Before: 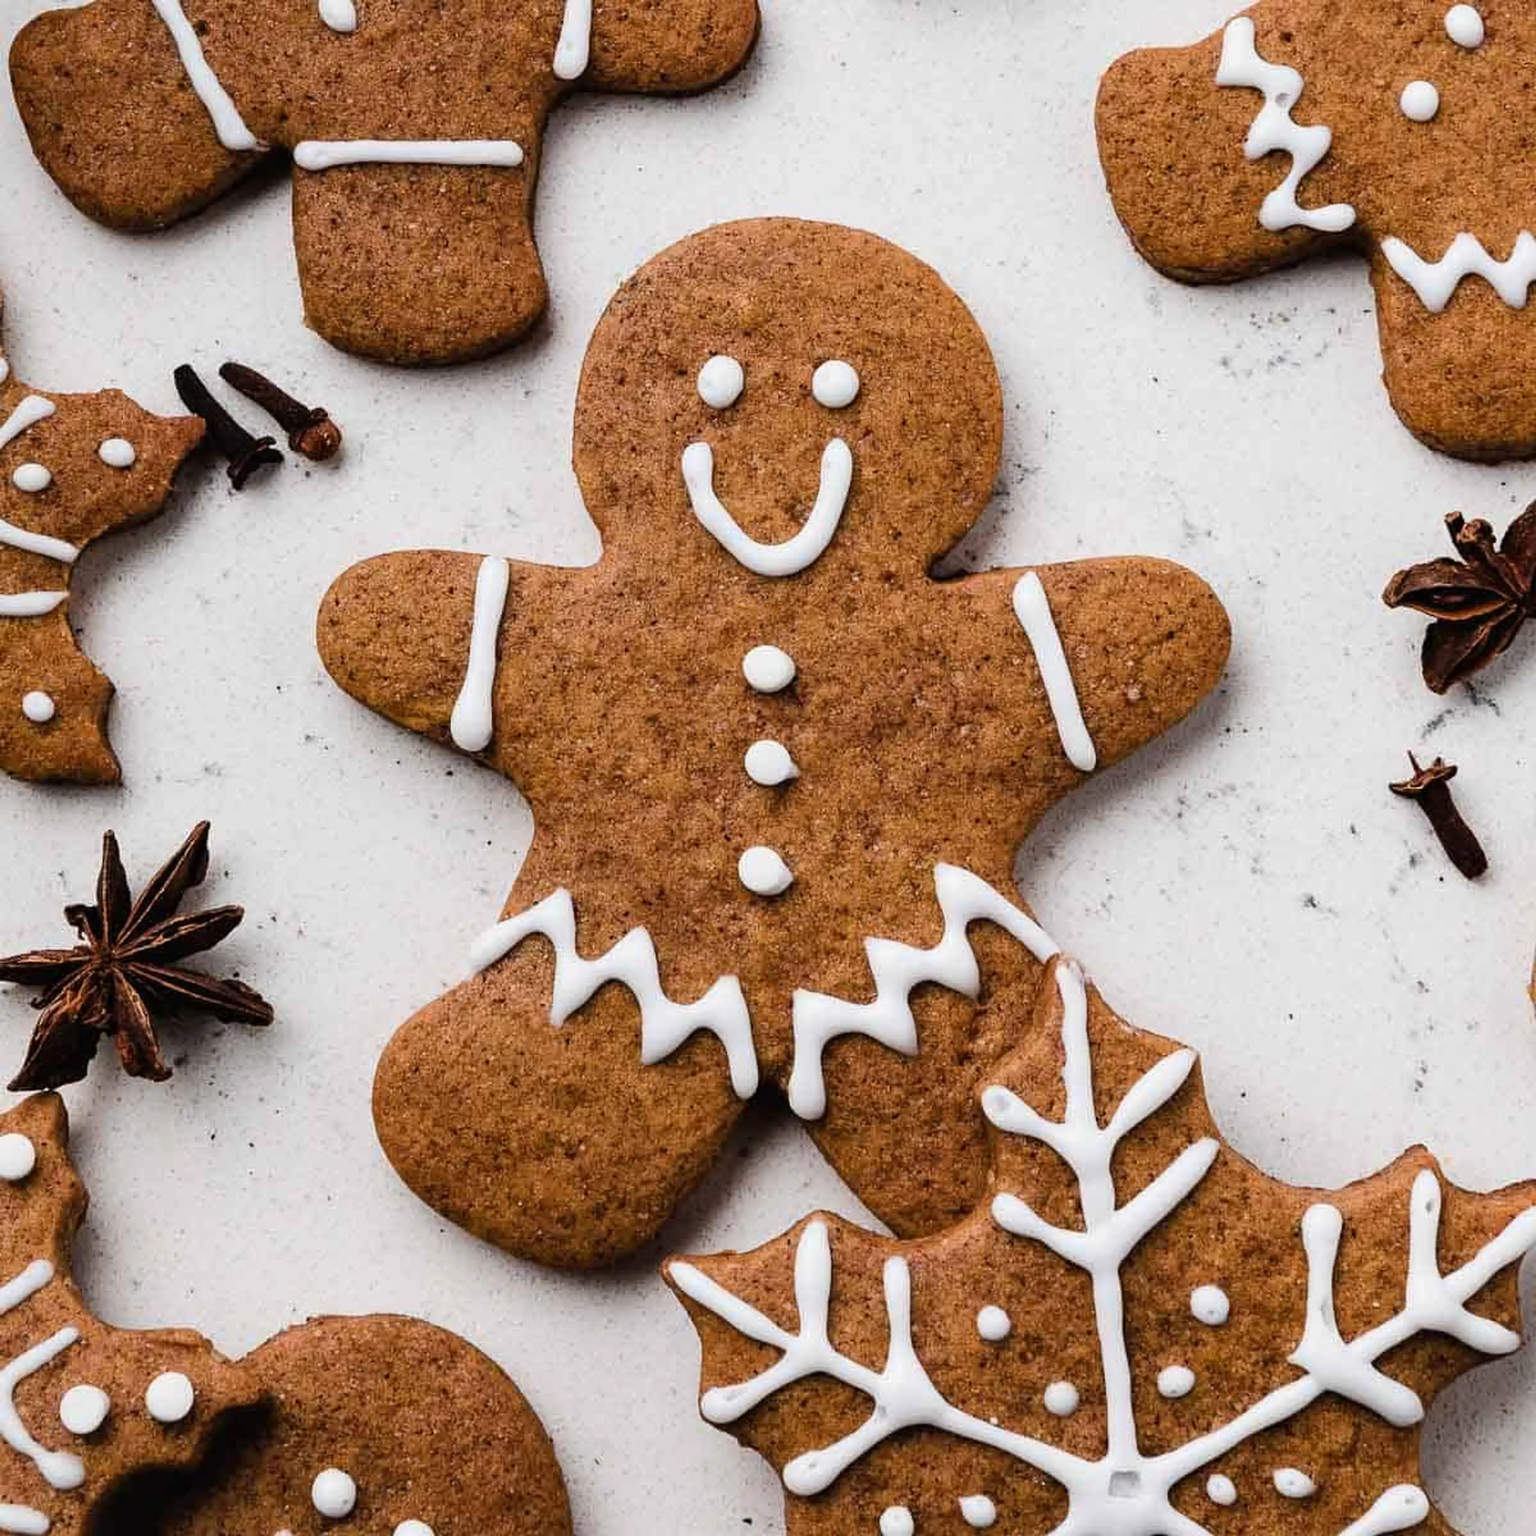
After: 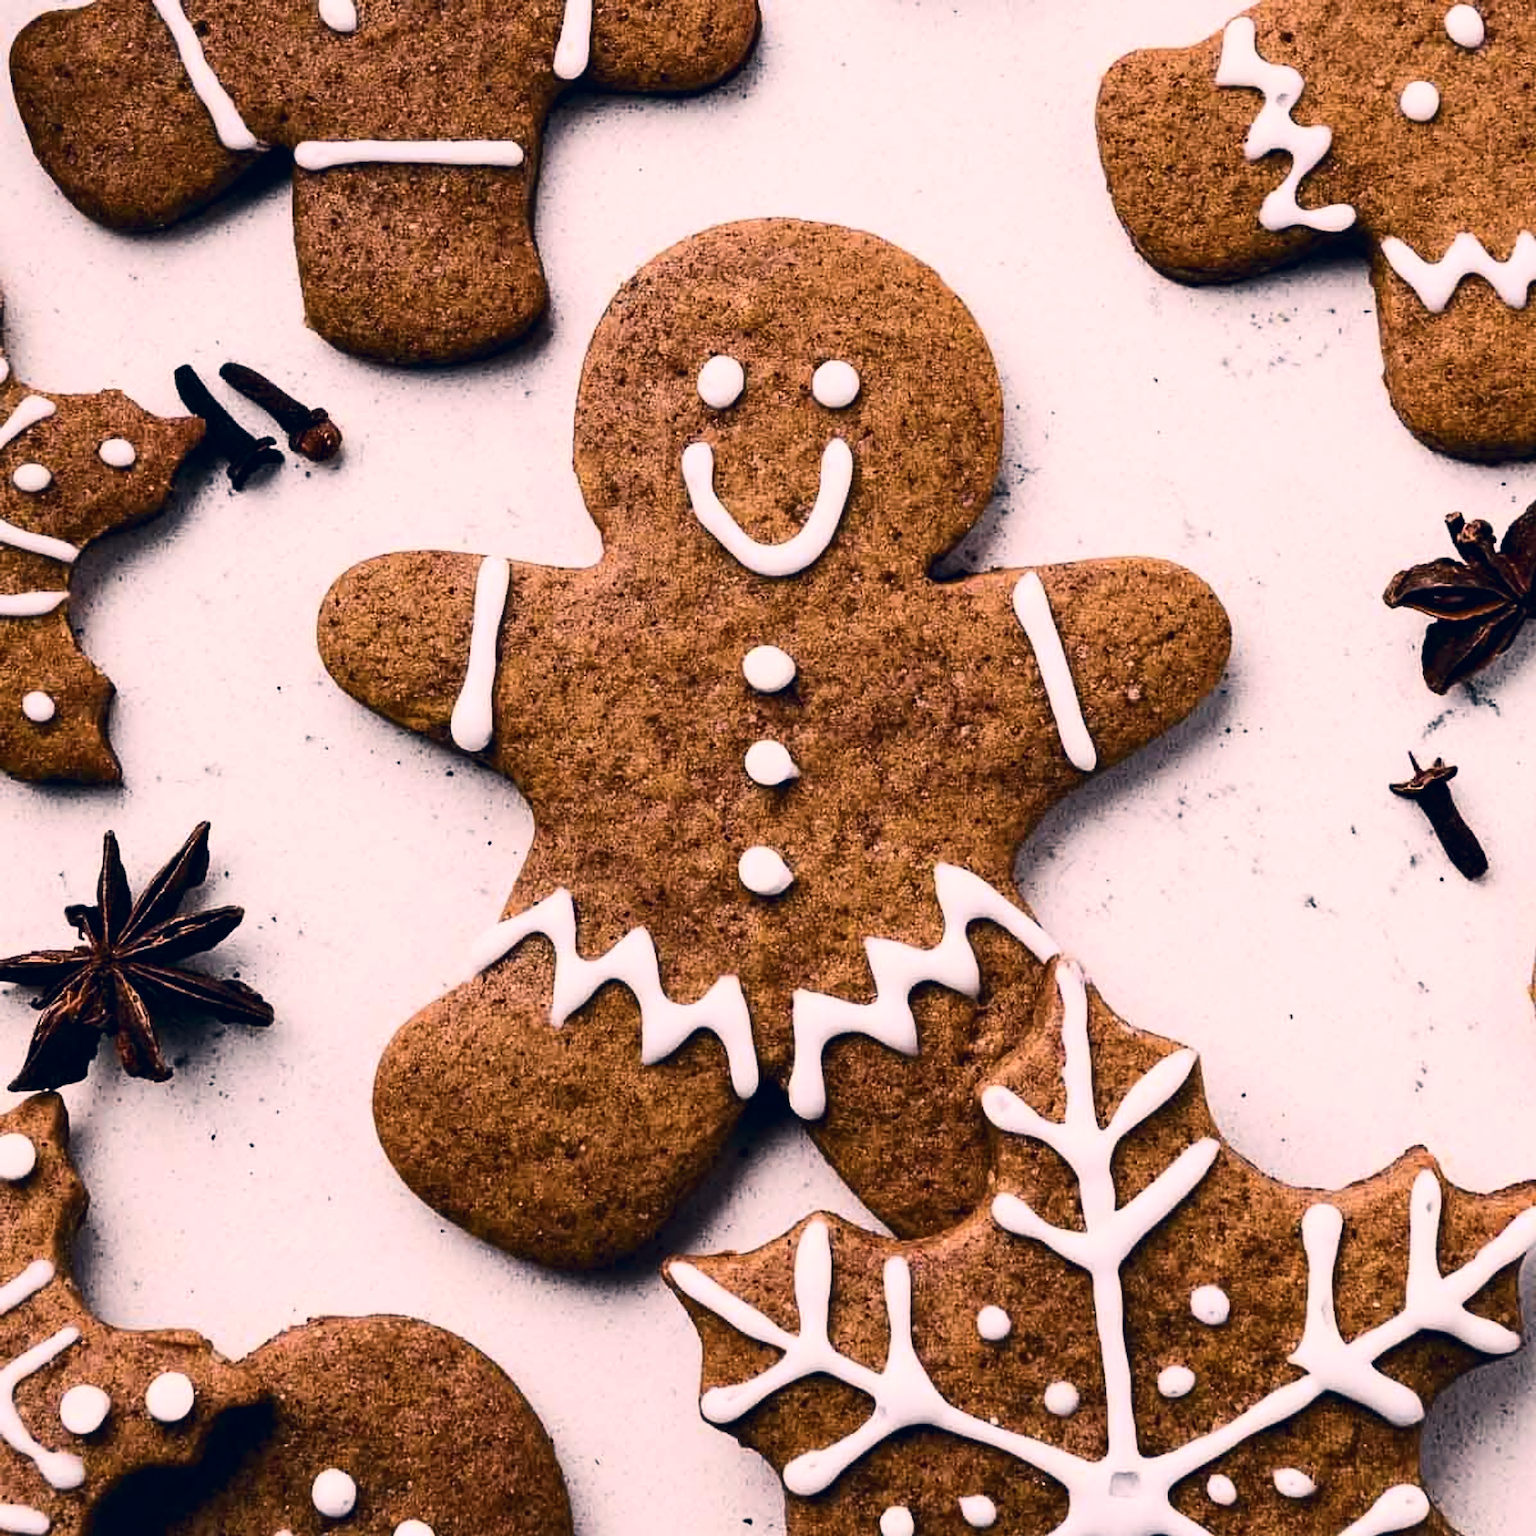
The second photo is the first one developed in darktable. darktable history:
color correction: highlights a* 13.88, highlights b* 5.93, shadows a* -5.73, shadows b* -15.37, saturation 0.873
contrast brightness saturation: contrast 0.286
color balance rgb: shadows lift › hue 87.88°, perceptual saturation grading › global saturation 17.527%
